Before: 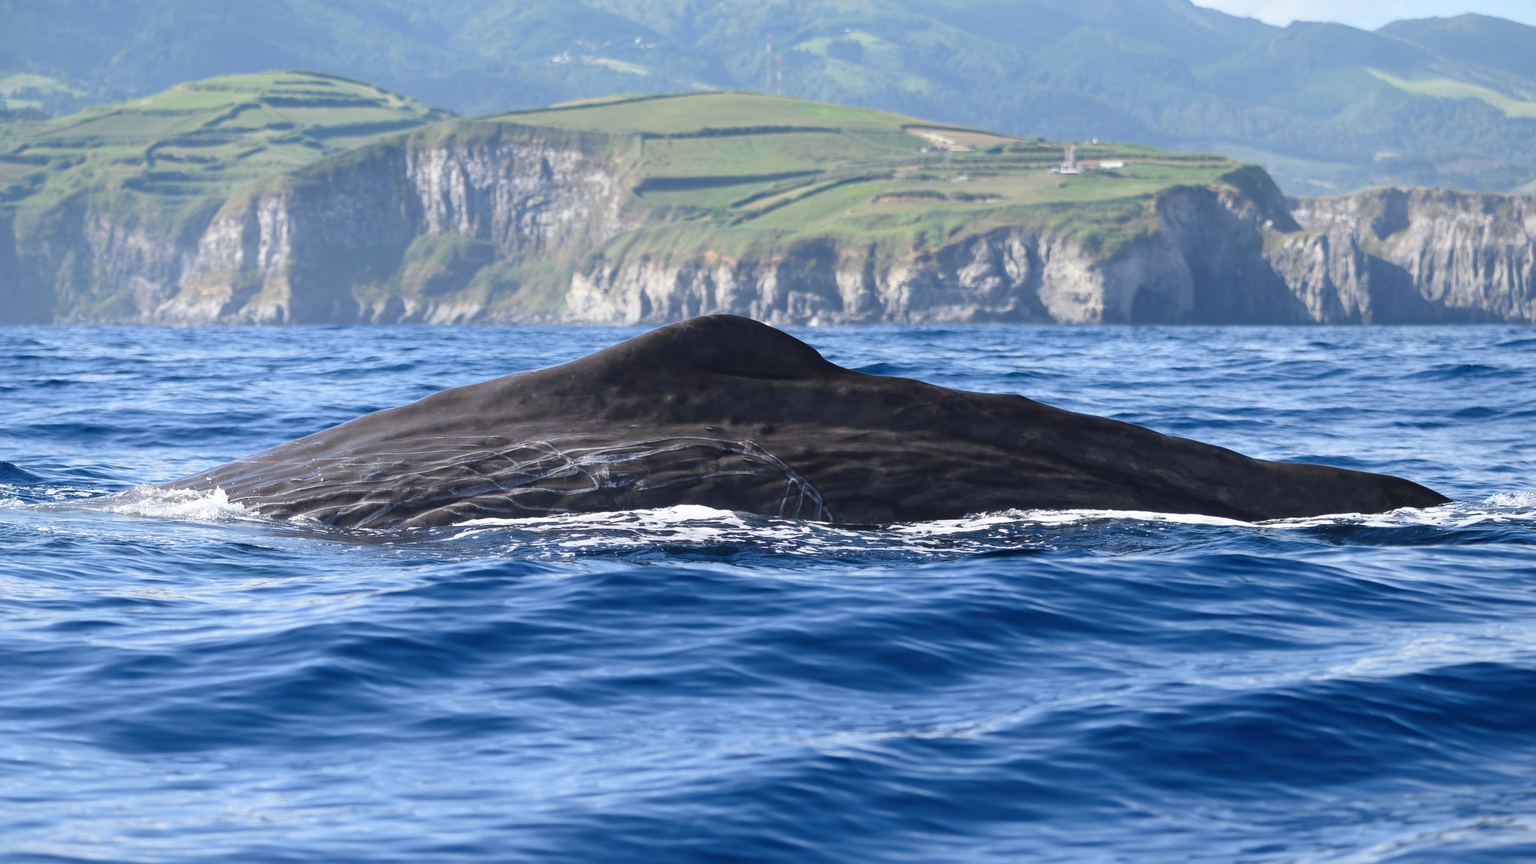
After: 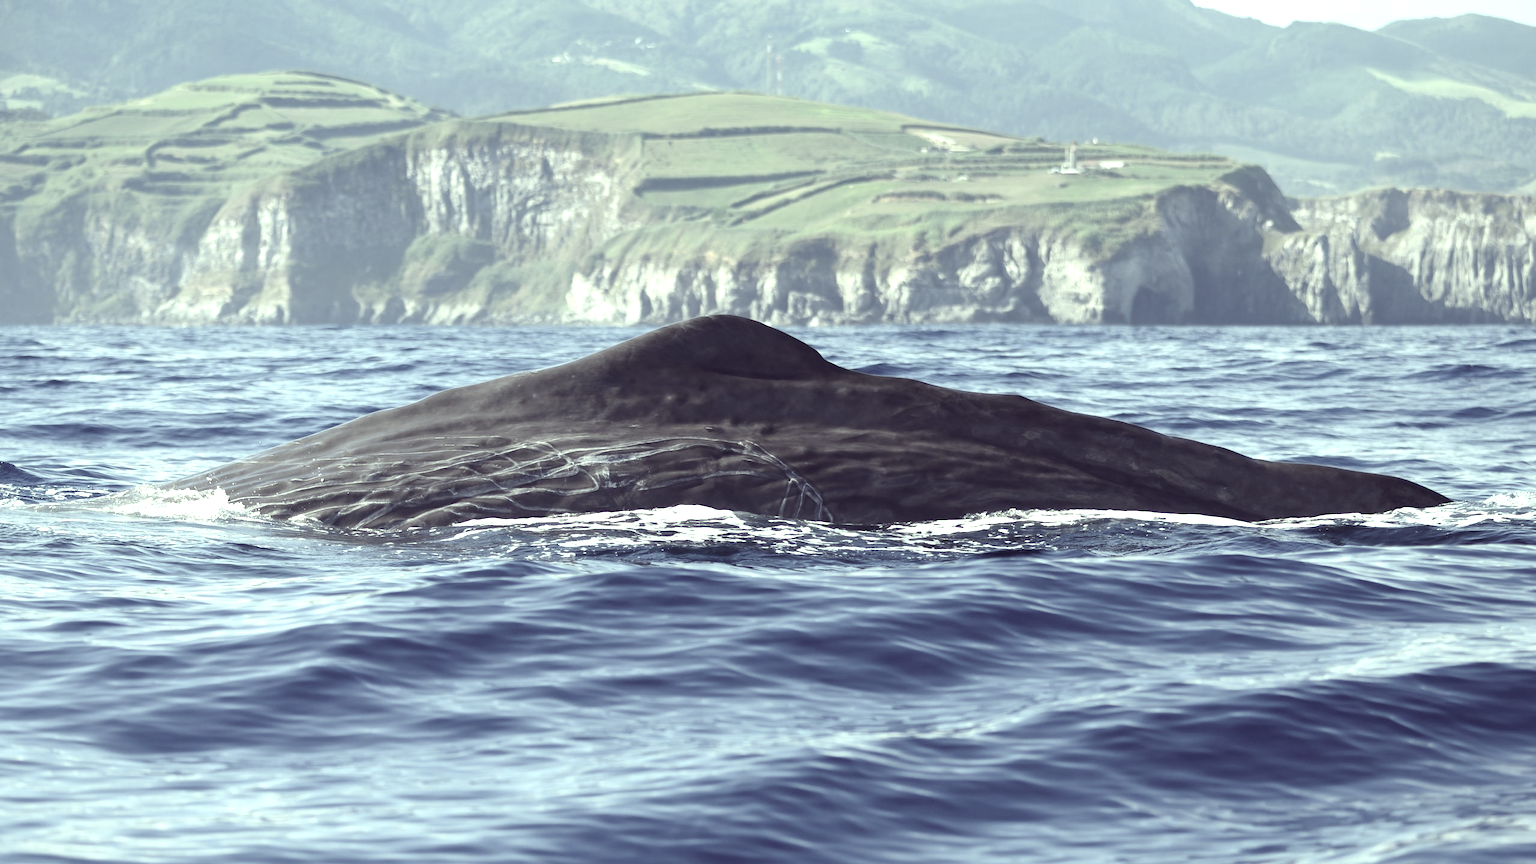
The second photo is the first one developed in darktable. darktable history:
white balance: red 0.978, blue 0.999
color correction: highlights a* -20.17, highlights b* 20.27, shadows a* 20.03, shadows b* -20.46, saturation 0.43
exposure: black level correction 0, exposure 0.7 EV, compensate exposure bias true, compensate highlight preservation false
